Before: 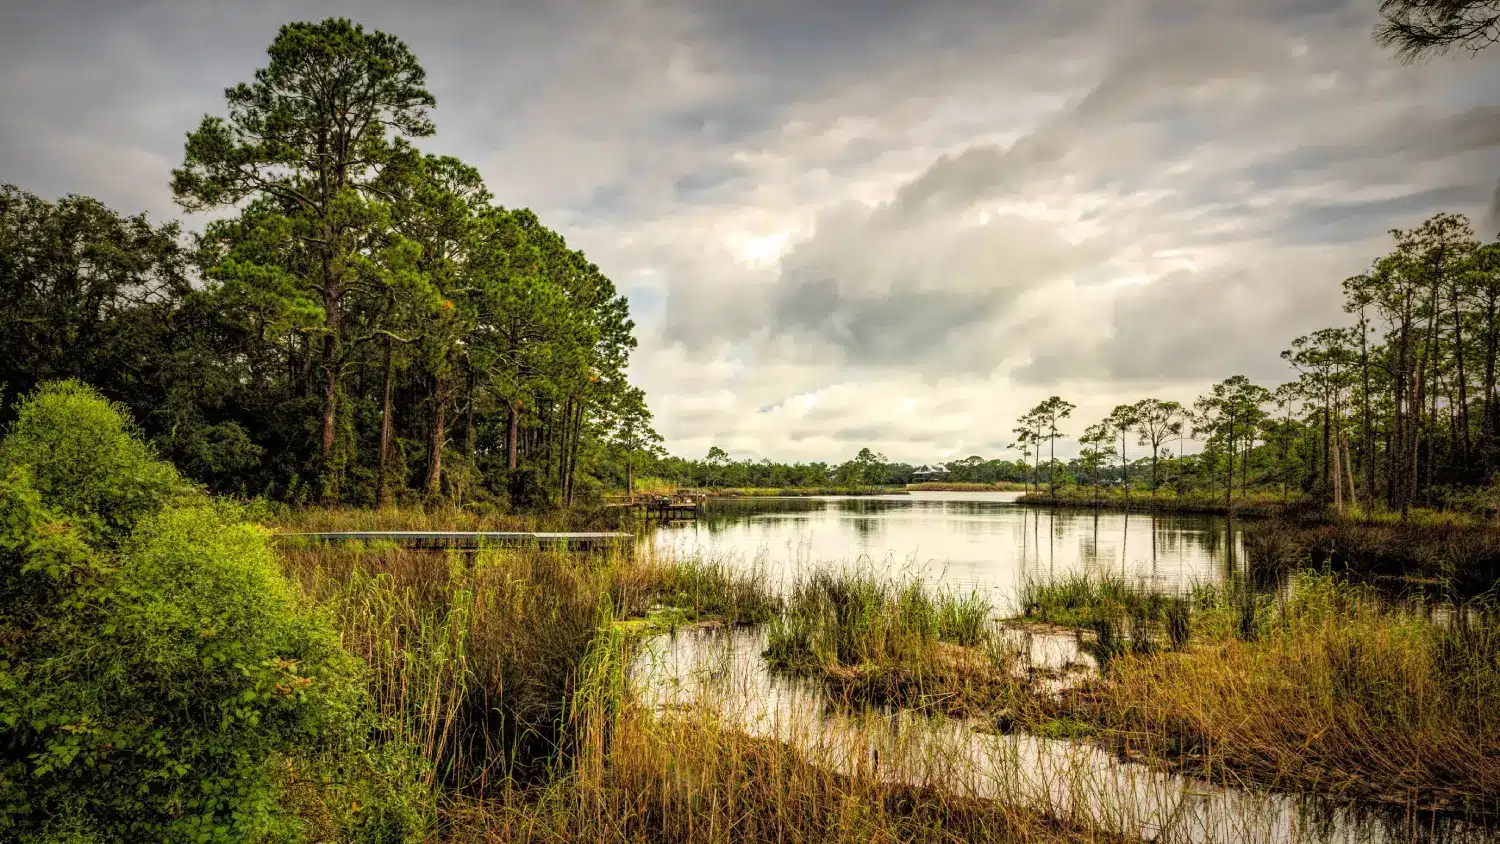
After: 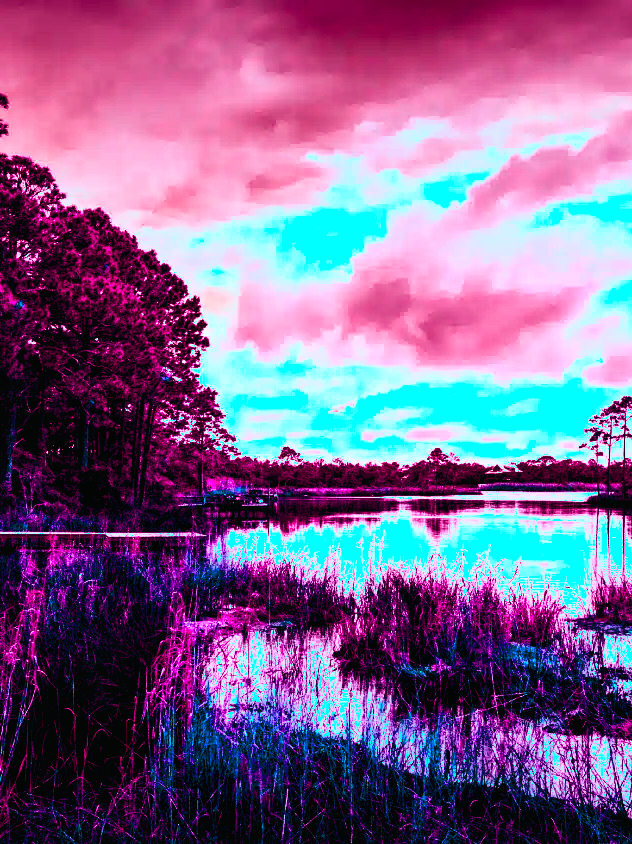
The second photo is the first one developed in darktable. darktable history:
color balance rgb: shadows lift › luminance -18.76%, shadows lift › chroma 35.44%, power › luminance -3.76%, power › hue 142.17°, highlights gain › chroma 7.5%, highlights gain › hue 184.75°, global offset › luminance -0.52%, global offset › chroma 0.91%, global offset › hue 173.36°, shadows fall-off 300%, white fulcrum 2 EV, highlights fall-off 300%, linear chroma grading › shadows 17.19%, linear chroma grading › highlights 61.12%, linear chroma grading › global chroma 50%, hue shift -150.52°, perceptual brilliance grading › global brilliance 12%, mask middle-gray fulcrum 100%, contrast gray fulcrum 38.43%, contrast 35.15%, saturation formula JzAzBz (2021)
white balance: red 1.188, blue 1.11
crop: left 28.583%, right 29.231%
tone curve: curves: ch0 [(0, 0.014) (0.17, 0.099) (0.398, 0.423) (0.728, 0.808) (0.877, 0.91) (0.99, 0.955)]; ch1 [(0, 0) (0.377, 0.325) (0.493, 0.491) (0.505, 0.504) (0.515, 0.515) (0.554, 0.575) (0.623, 0.643) (0.701, 0.718) (1, 1)]; ch2 [(0, 0) (0.423, 0.453) (0.481, 0.485) (0.501, 0.501) (0.531, 0.527) (0.586, 0.597) (0.663, 0.706) (0.717, 0.753) (1, 0.991)], color space Lab, independent channels
local contrast: mode bilateral grid, contrast 10, coarseness 25, detail 110%, midtone range 0.2
